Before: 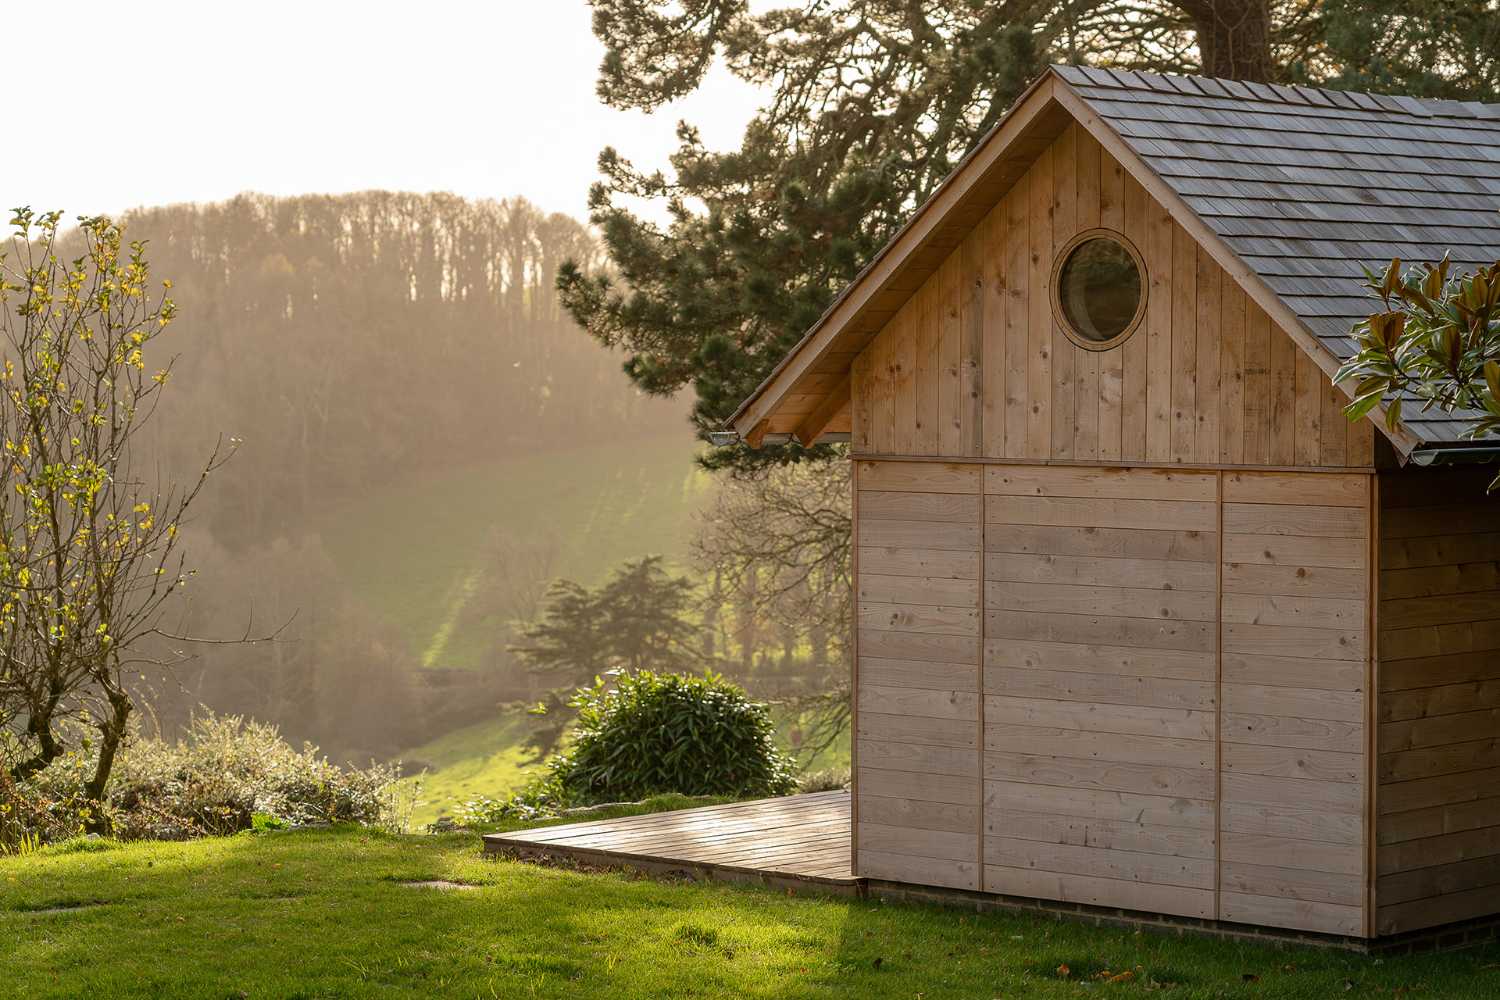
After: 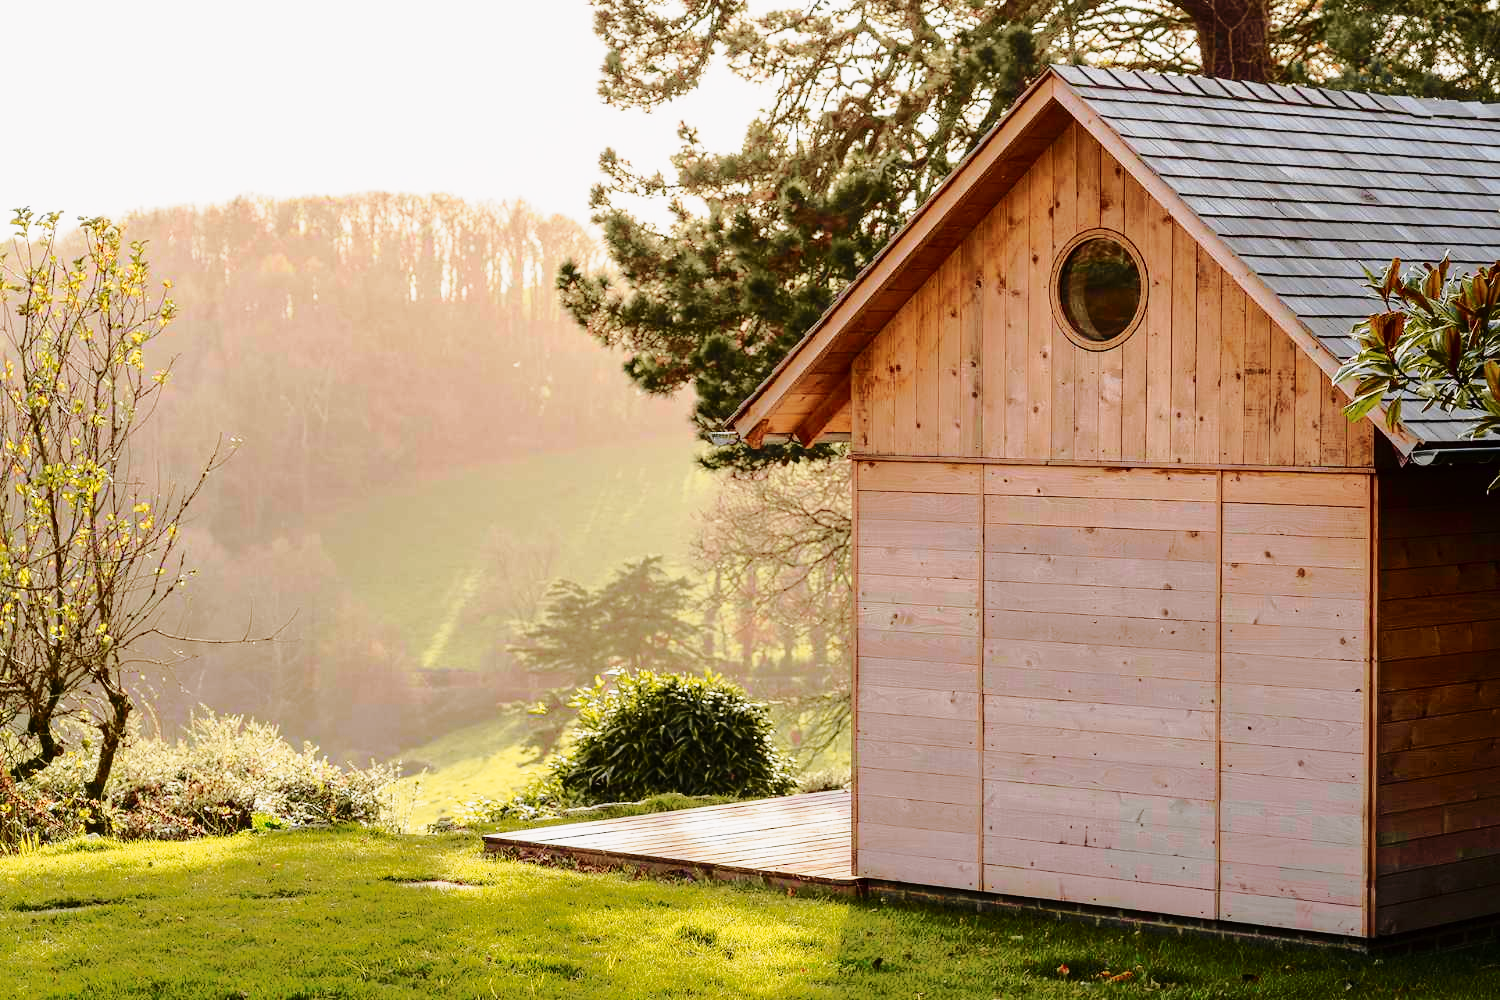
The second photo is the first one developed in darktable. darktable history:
base curve: curves: ch0 [(0, 0) (0.028, 0.03) (0.121, 0.232) (0.46, 0.748) (0.859, 0.968) (1, 1)], preserve colors none
tone curve: curves: ch0 [(0, 0) (0.104, 0.061) (0.239, 0.201) (0.327, 0.317) (0.401, 0.443) (0.489, 0.566) (0.65, 0.68) (0.832, 0.858) (1, 0.977)]; ch1 [(0, 0) (0.161, 0.092) (0.35, 0.33) (0.379, 0.401) (0.447, 0.476) (0.495, 0.499) (0.515, 0.518) (0.534, 0.557) (0.602, 0.625) (0.712, 0.706) (1, 1)]; ch2 [(0, 0) (0.359, 0.372) (0.437, 0.437) (0.502, 0.501) (0.55, 0.534) (0.592, 0.601) (0.647, 0.64) (1, 1)], color space Lab, independent channels, preserve colors none
